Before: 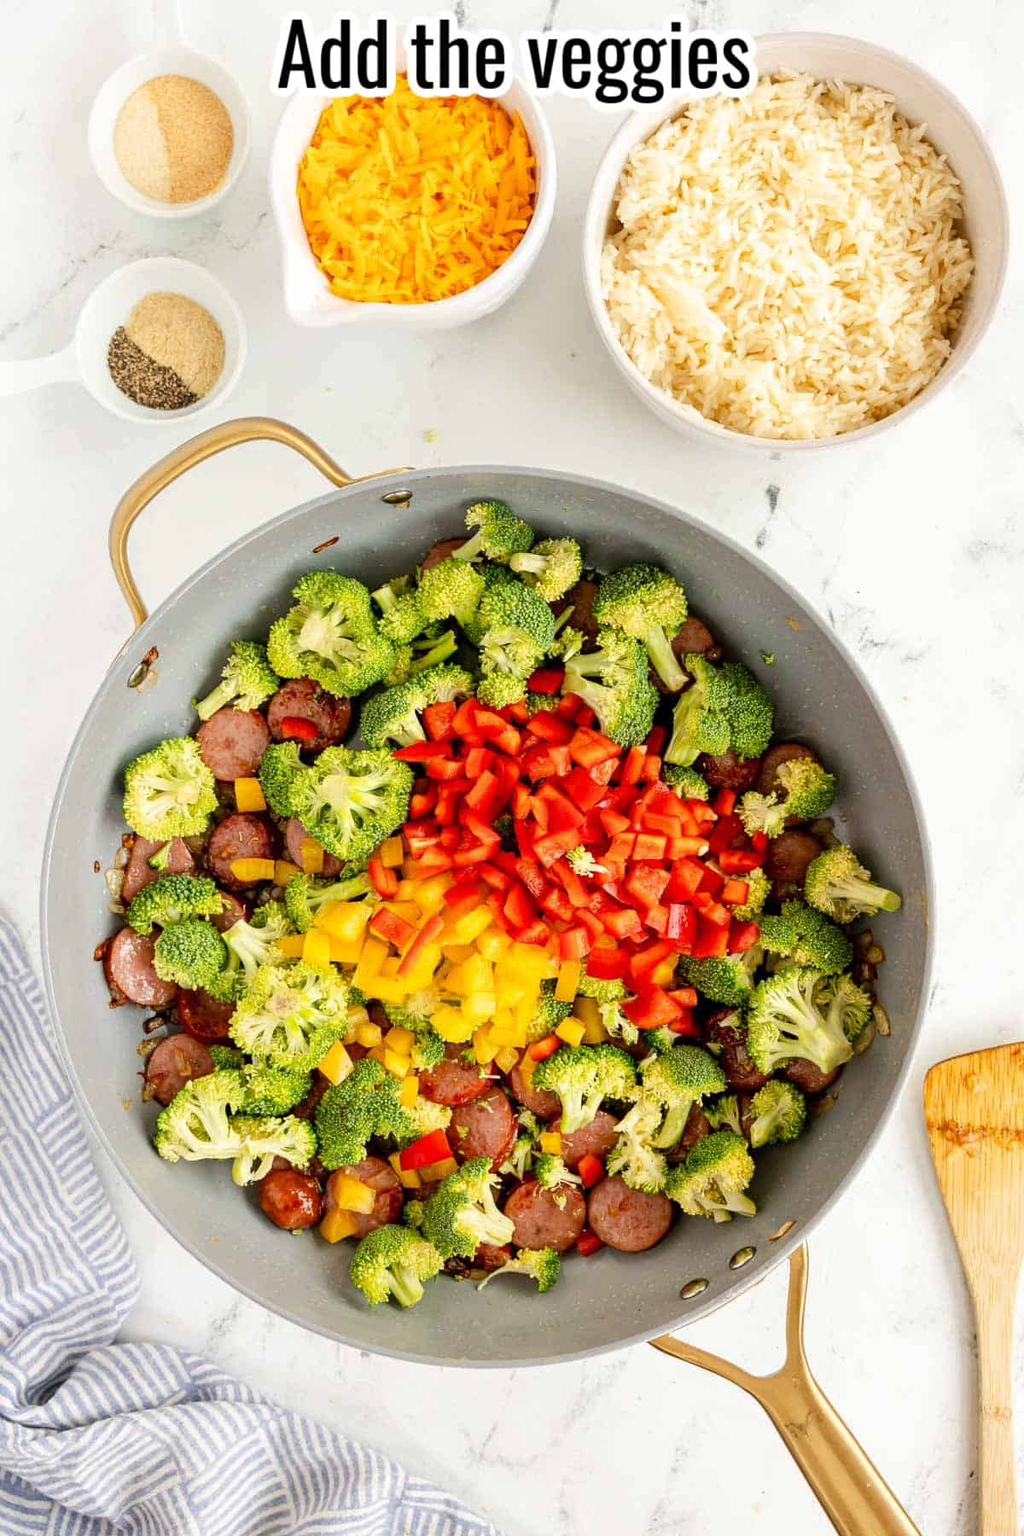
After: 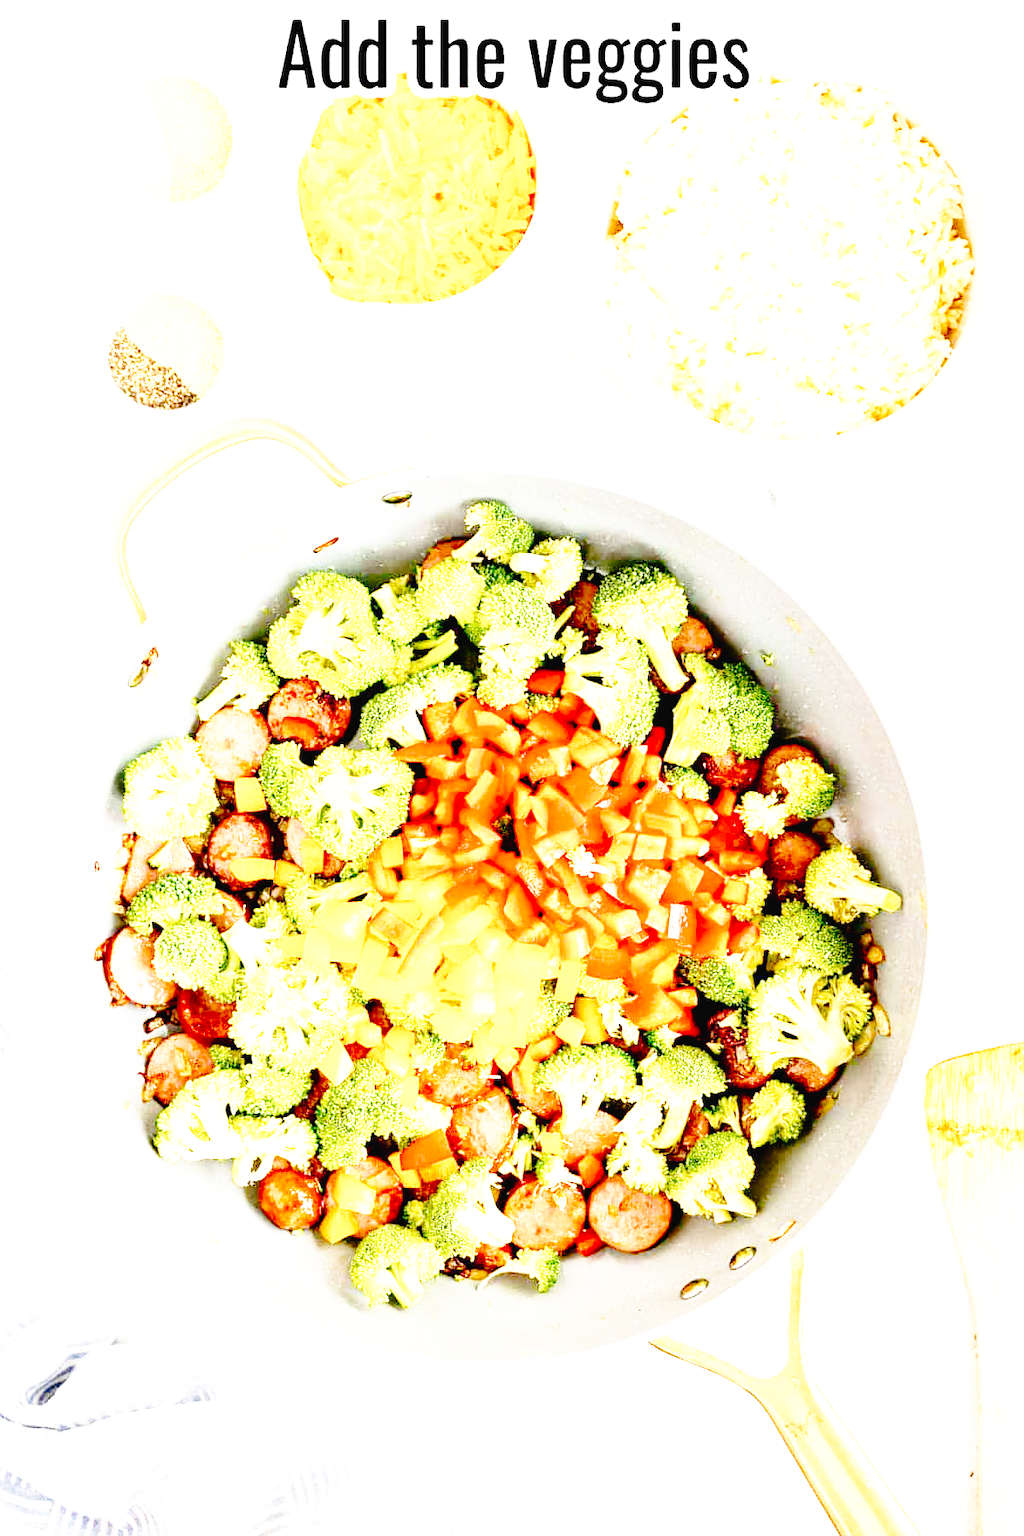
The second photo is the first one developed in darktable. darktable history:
exposure: black level correction 0, exposure 1.199 EV, compensate highlight preservation false
shadows and highlights: shadows 4.12, highlights -18.79, soften with gaussian
tone curve: curves: ch0 [(0, 0) (0.003, 0.026) (0.011, 0.025) (0.025, 0.022) (0.044, 0.022) (0.069, 0.028) (0.1, 0.041) (0.136, 0.062) (0.177, 0.103) (0.224, 0.167) (0.277, 0.242) (0.335, 0.343) (0.399, 0.452) (0.468, 0.539) (0.543, 0.614) (0.623, 0.683) (0.709, 0.749) (0.801, 0.827) (0.898, 0.918) (1, 1)], preserve colors none
base curve: curves: ch0 [(0, 0) (0.007, 0.004) (0.027, 0.03) (0.046, 0.07) (0.207, 0.54) (0.442, 0.872) (0.673, 0.972) (1, 1)], preserve colors none
